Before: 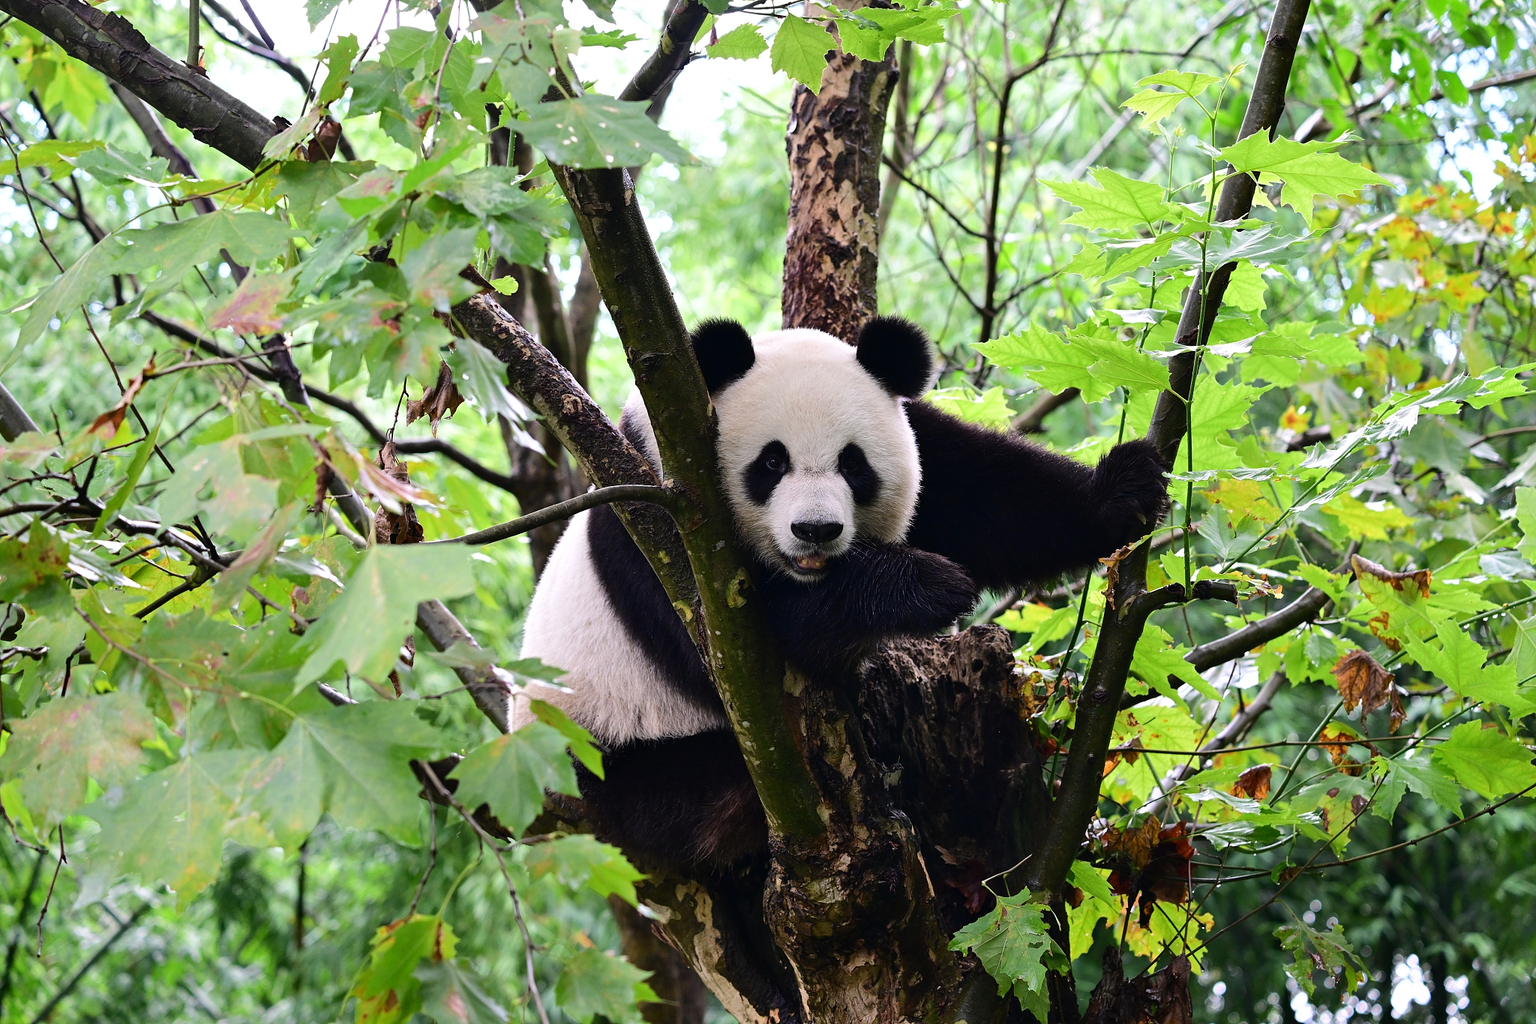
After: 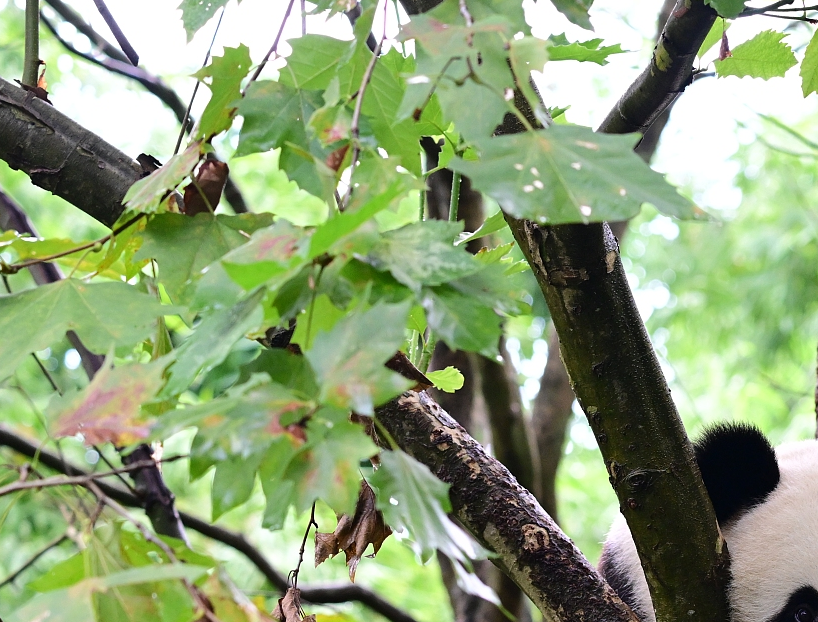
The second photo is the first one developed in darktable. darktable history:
crop and rotate: left 11.114%, top 0.12%, right 48.911%, bottom 54.301%
